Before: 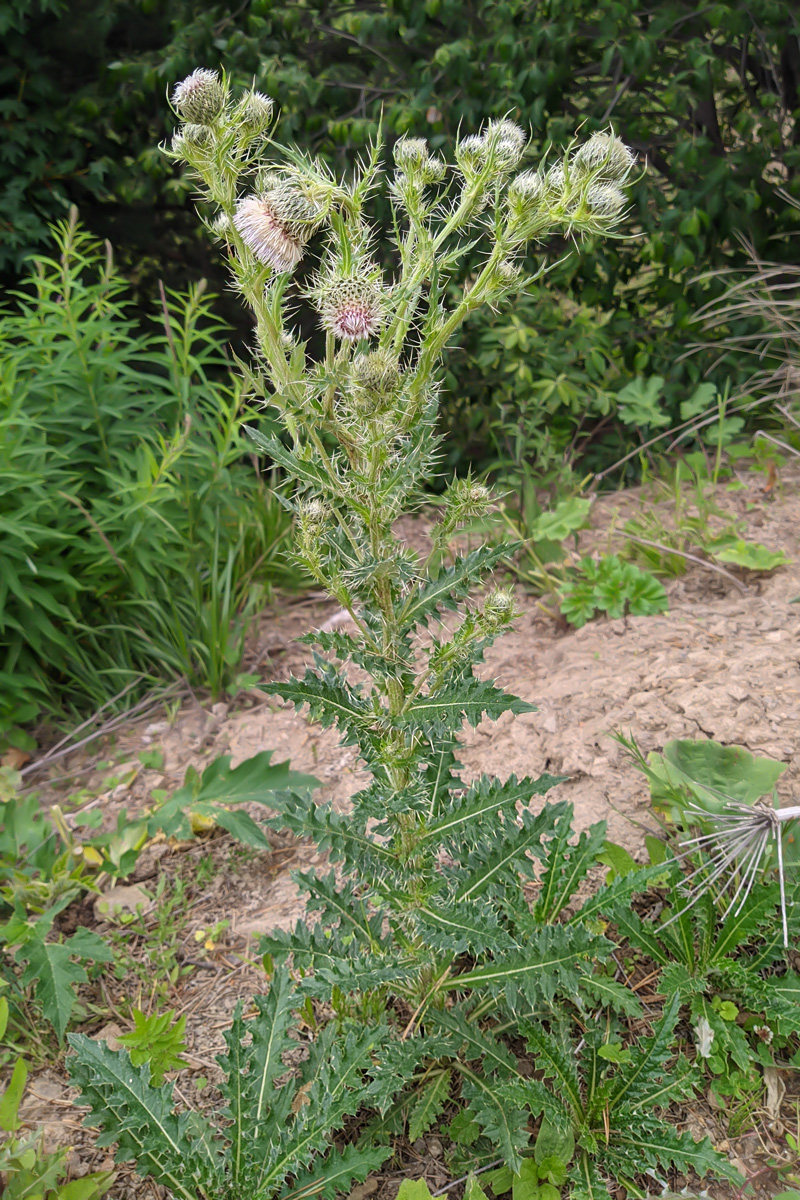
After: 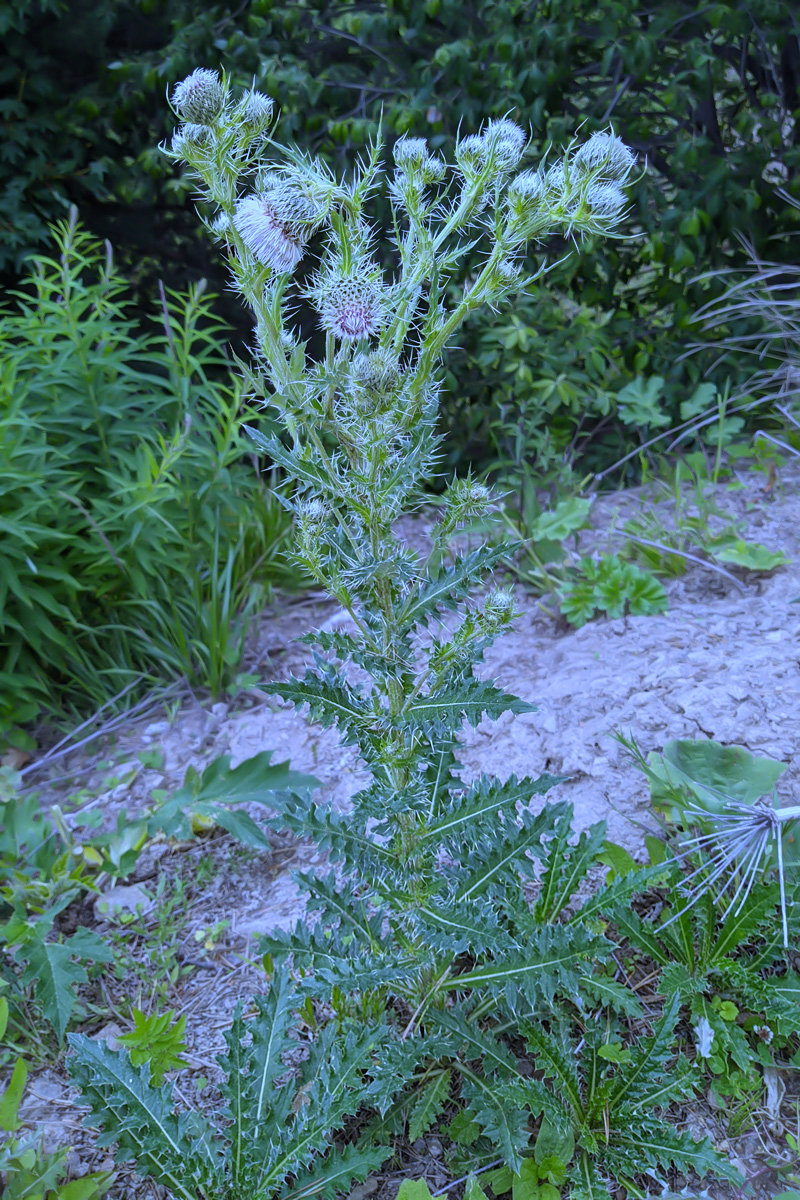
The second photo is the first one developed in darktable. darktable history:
white balance: red 0.766, blue 1.537
exposure: exposure -0.151 EV, compensate highlight preservation false
